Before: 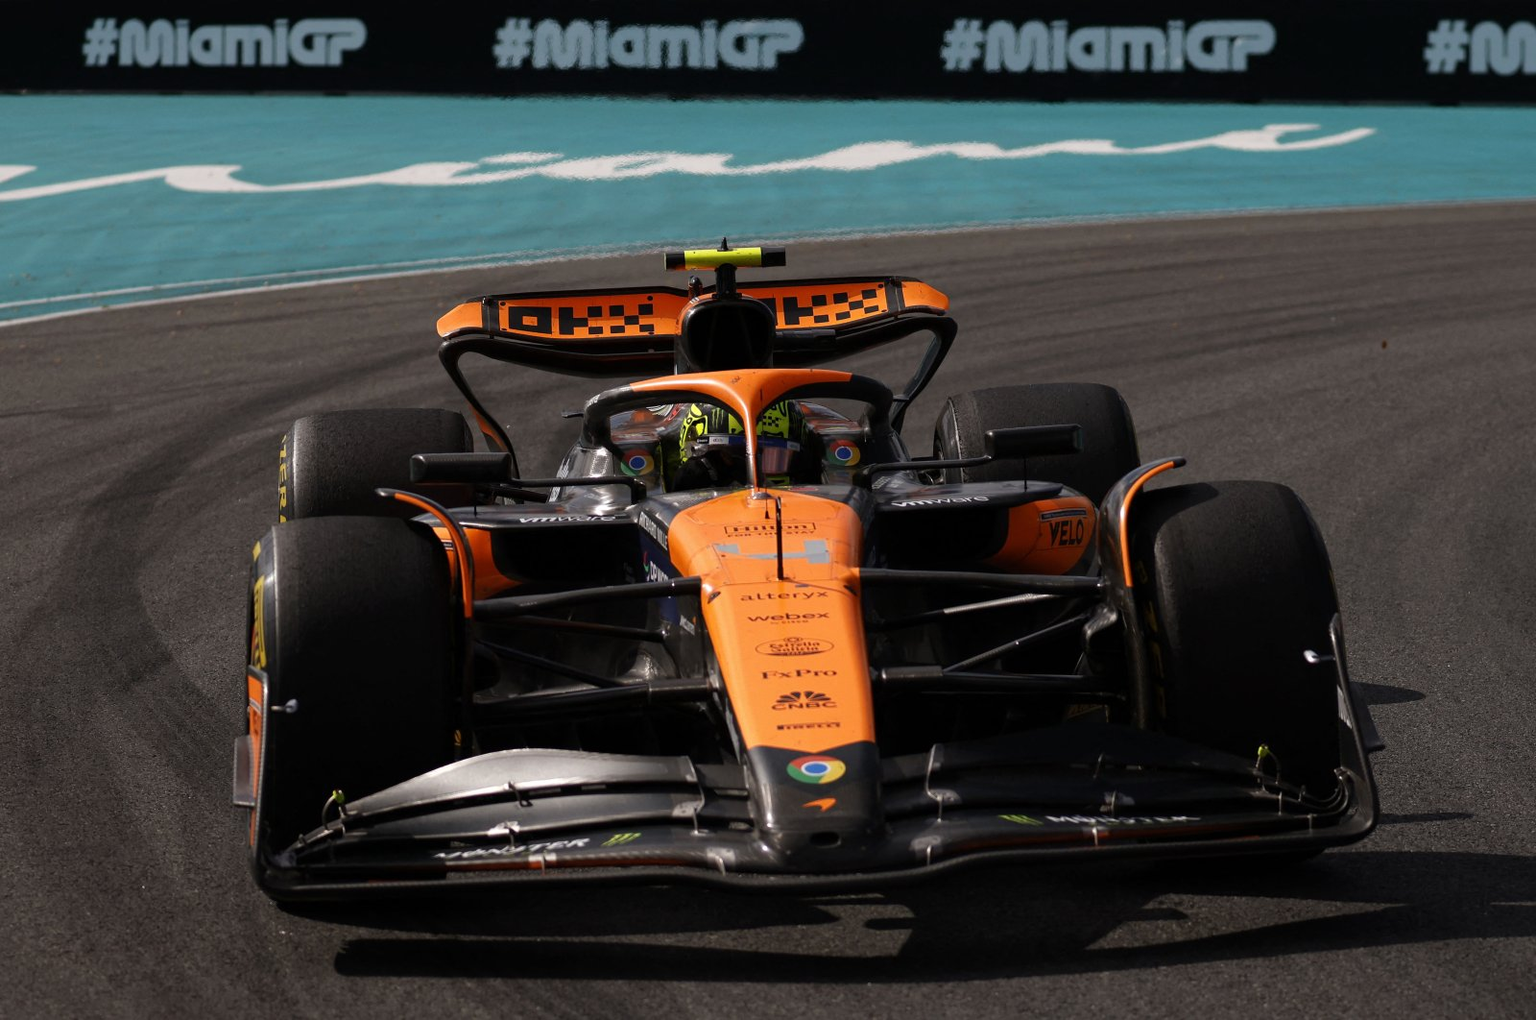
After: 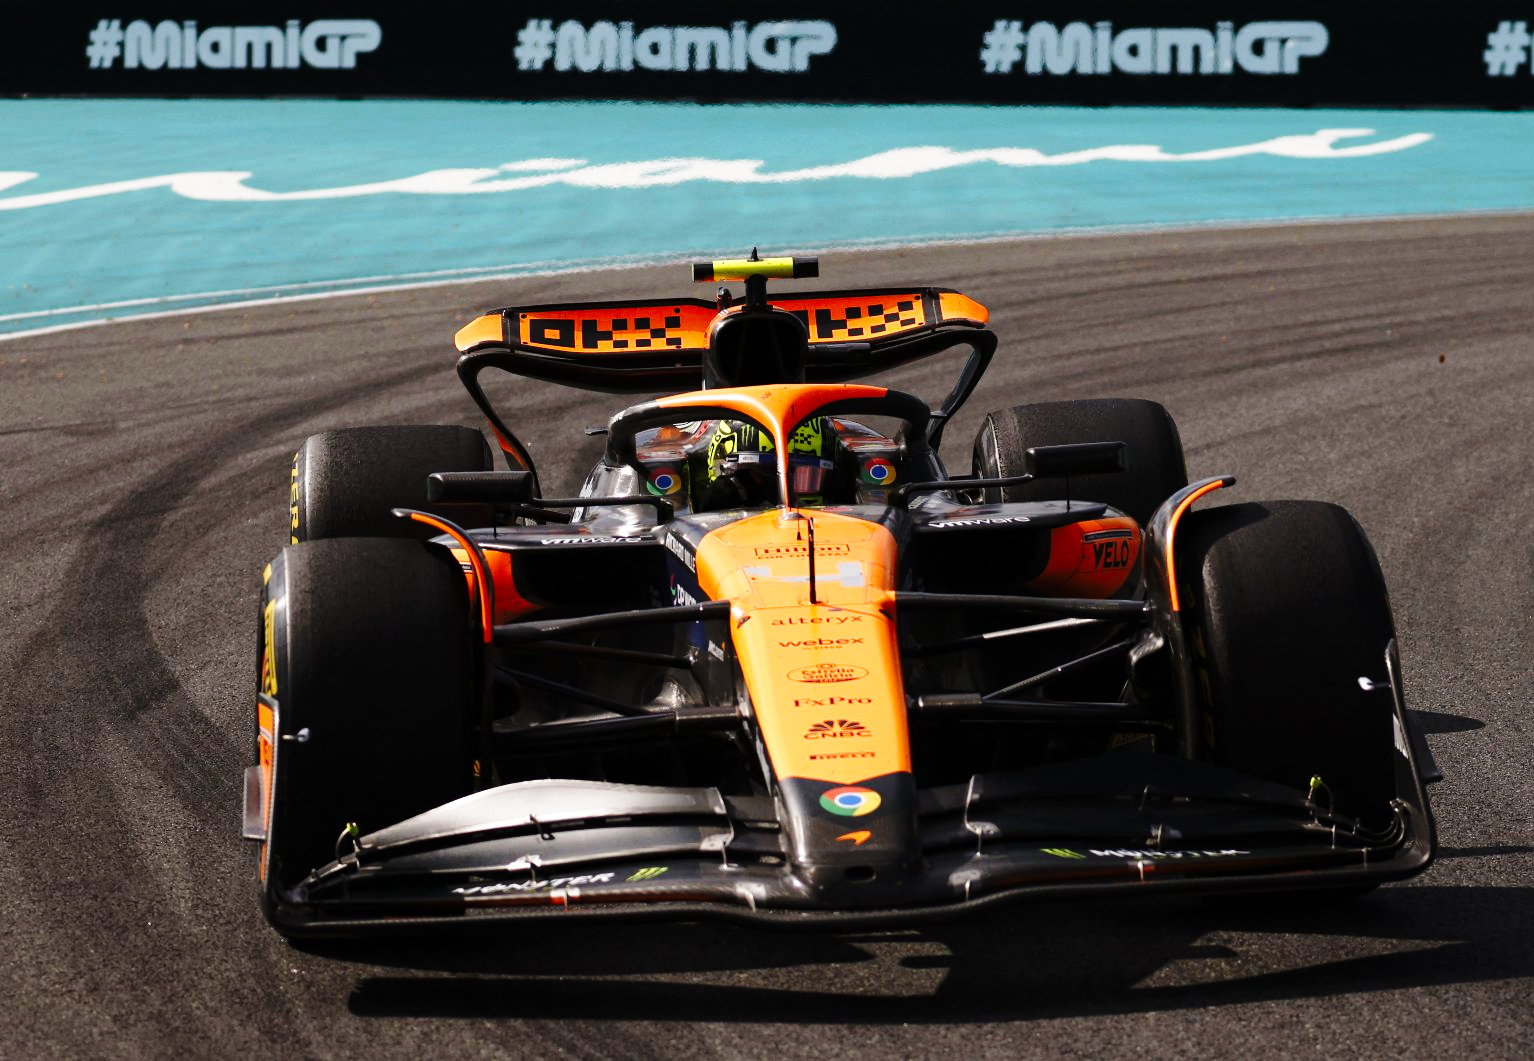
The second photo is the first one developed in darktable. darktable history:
base curve: curves: ch0 [(0, 0) (0.028, 0.03) (0.105, 0.232) (0.387, 0.748) (0.754, 0.968) (1, 1)], exposure shift 0.01, preserve colors none
crop: right 4.089%, bottom 0.025%
